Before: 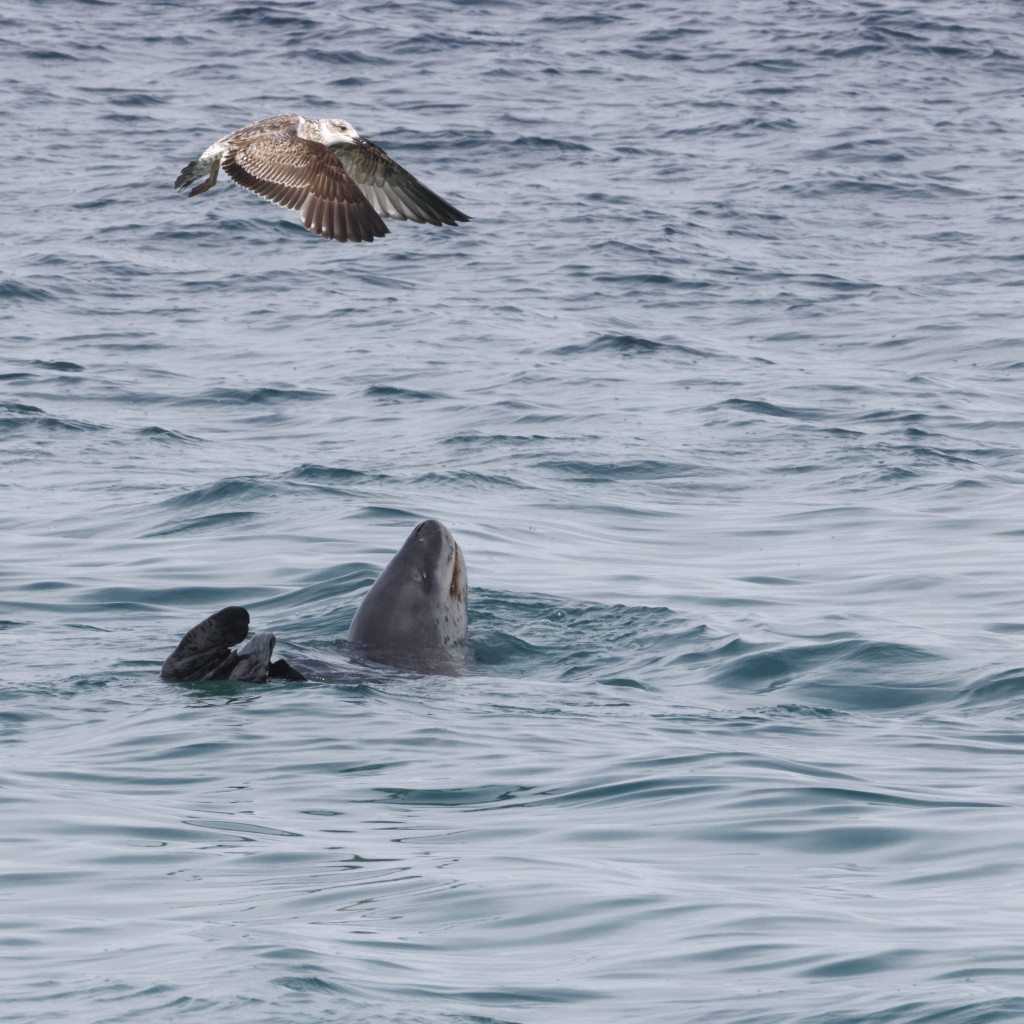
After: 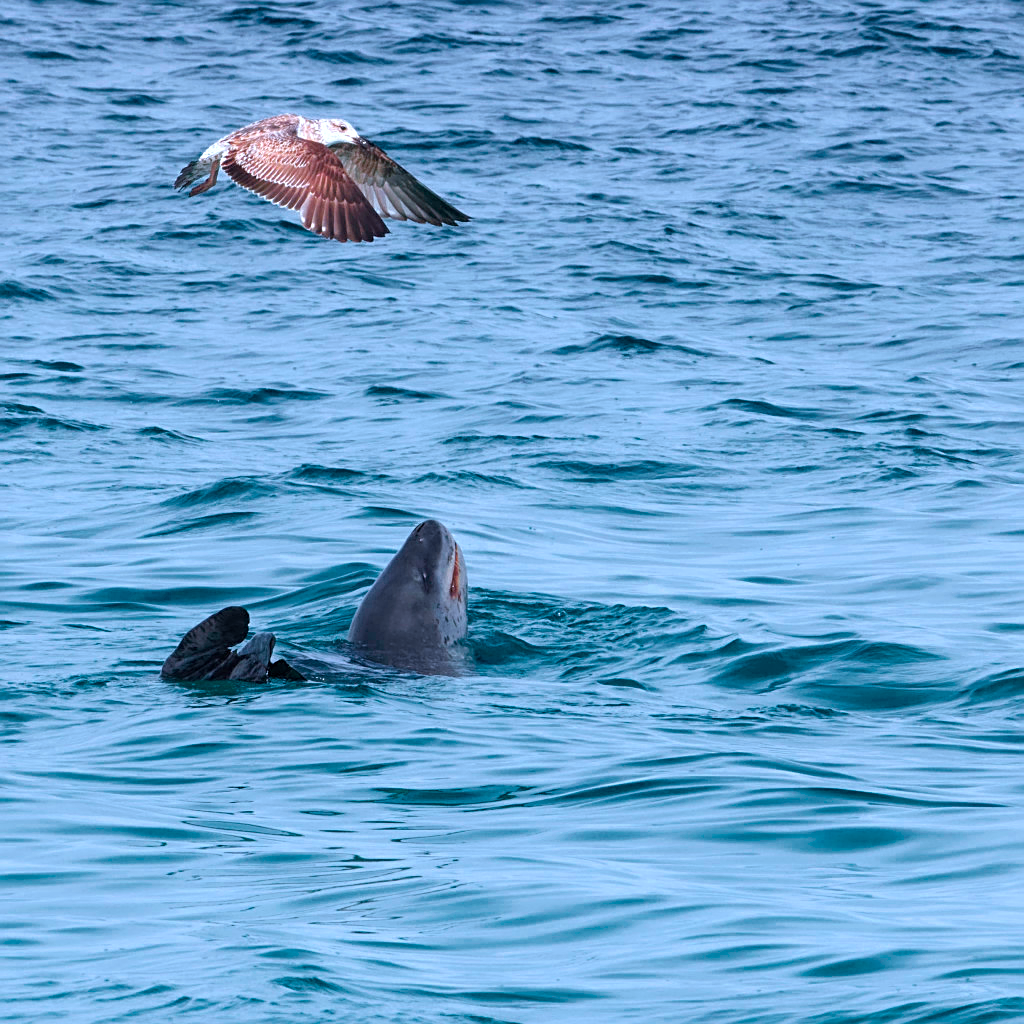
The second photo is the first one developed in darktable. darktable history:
sharpen: on, module defaults
color calibration: output R [1.422, -0.35, -0.252, 0], output G [-0.238, 1.259, -0.084, 0], output B [-0.081, -0.196, 1.58, 0], output brightness [0.49, 0.671, -0.57, 0], illuminant same as pipeline (D50), adaptation none (bypass), saturation algorithm version 1 (2020)
